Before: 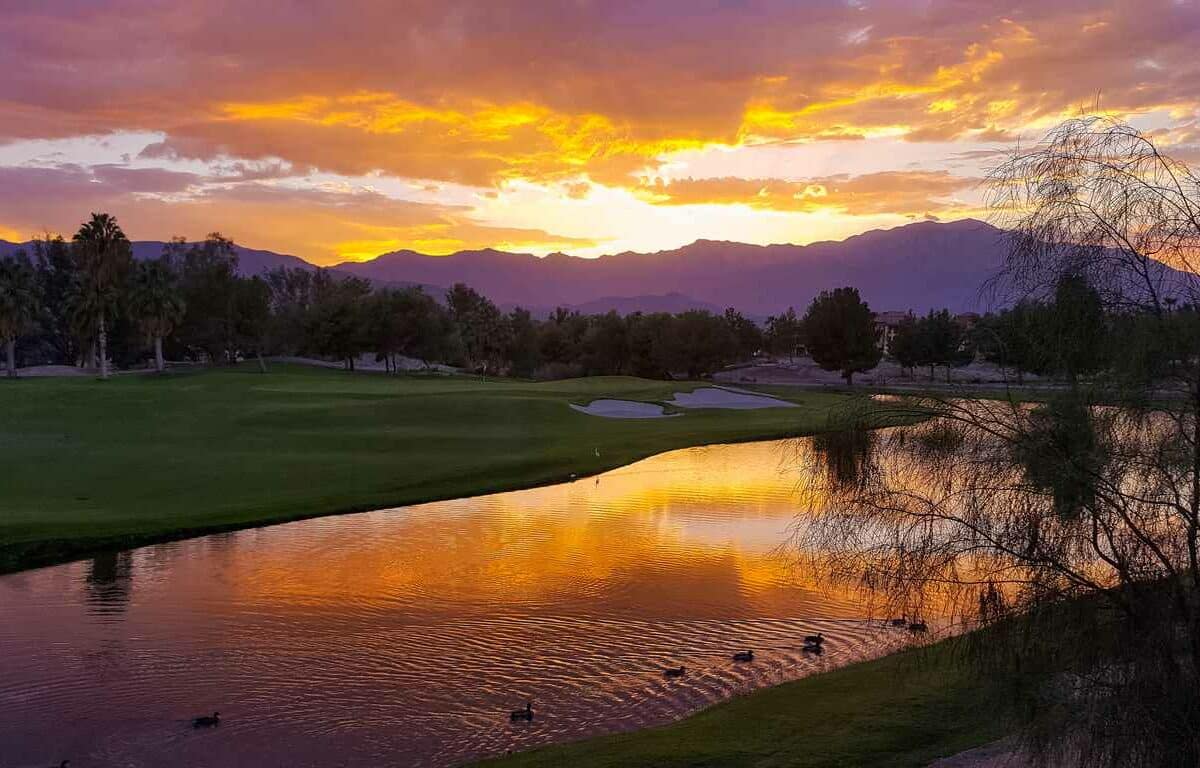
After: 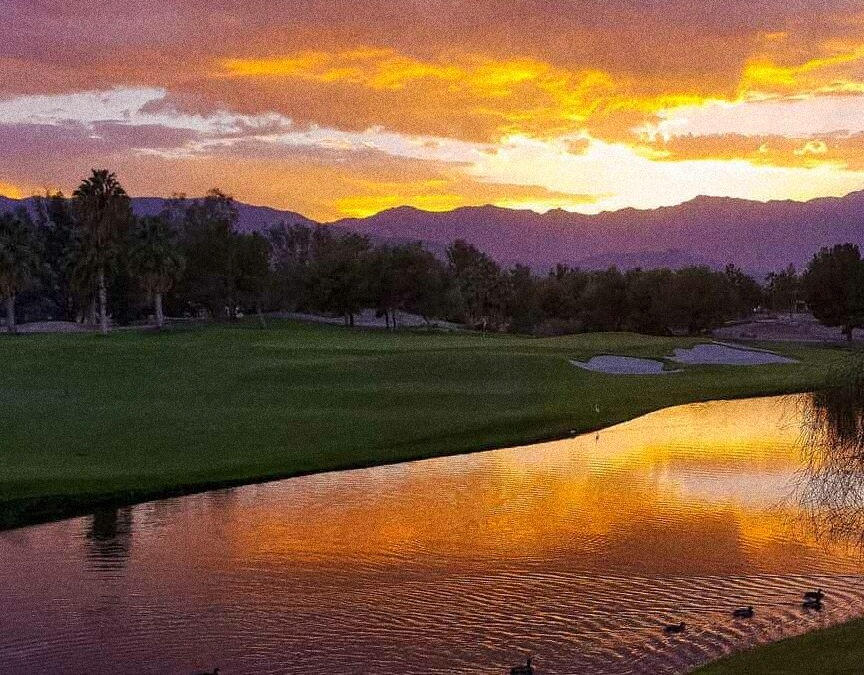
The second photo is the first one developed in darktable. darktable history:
crop: top 5.803%, right 27.864%, bottom 5.804%
grain: coarseness 14.49 ISO, strength 48.04%, mid-tones bias 35%
